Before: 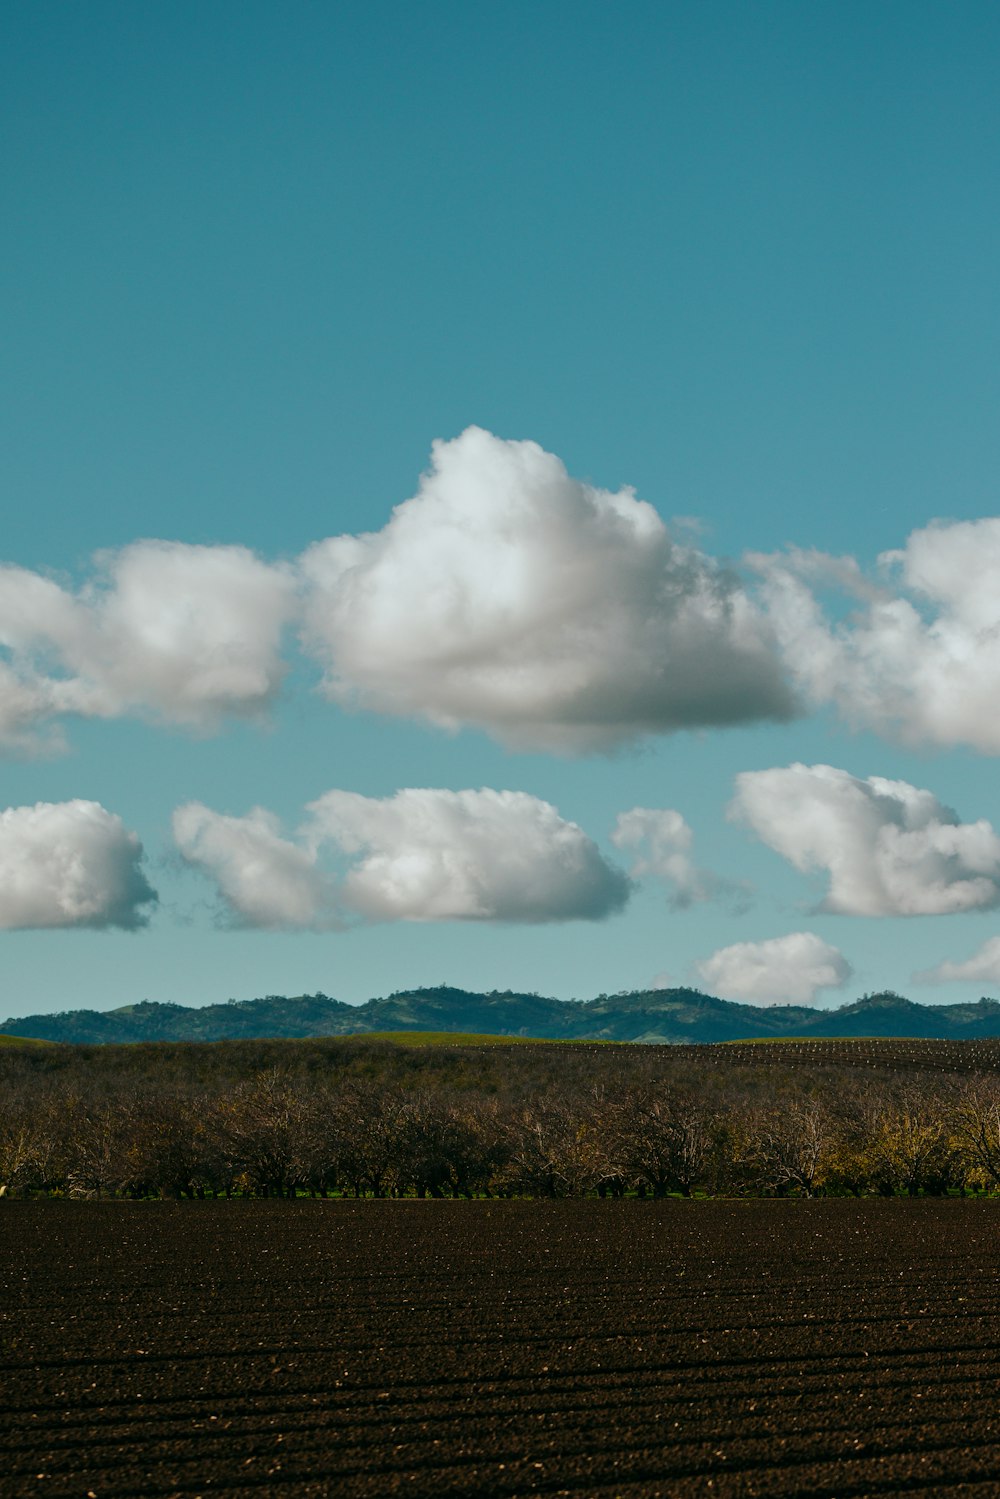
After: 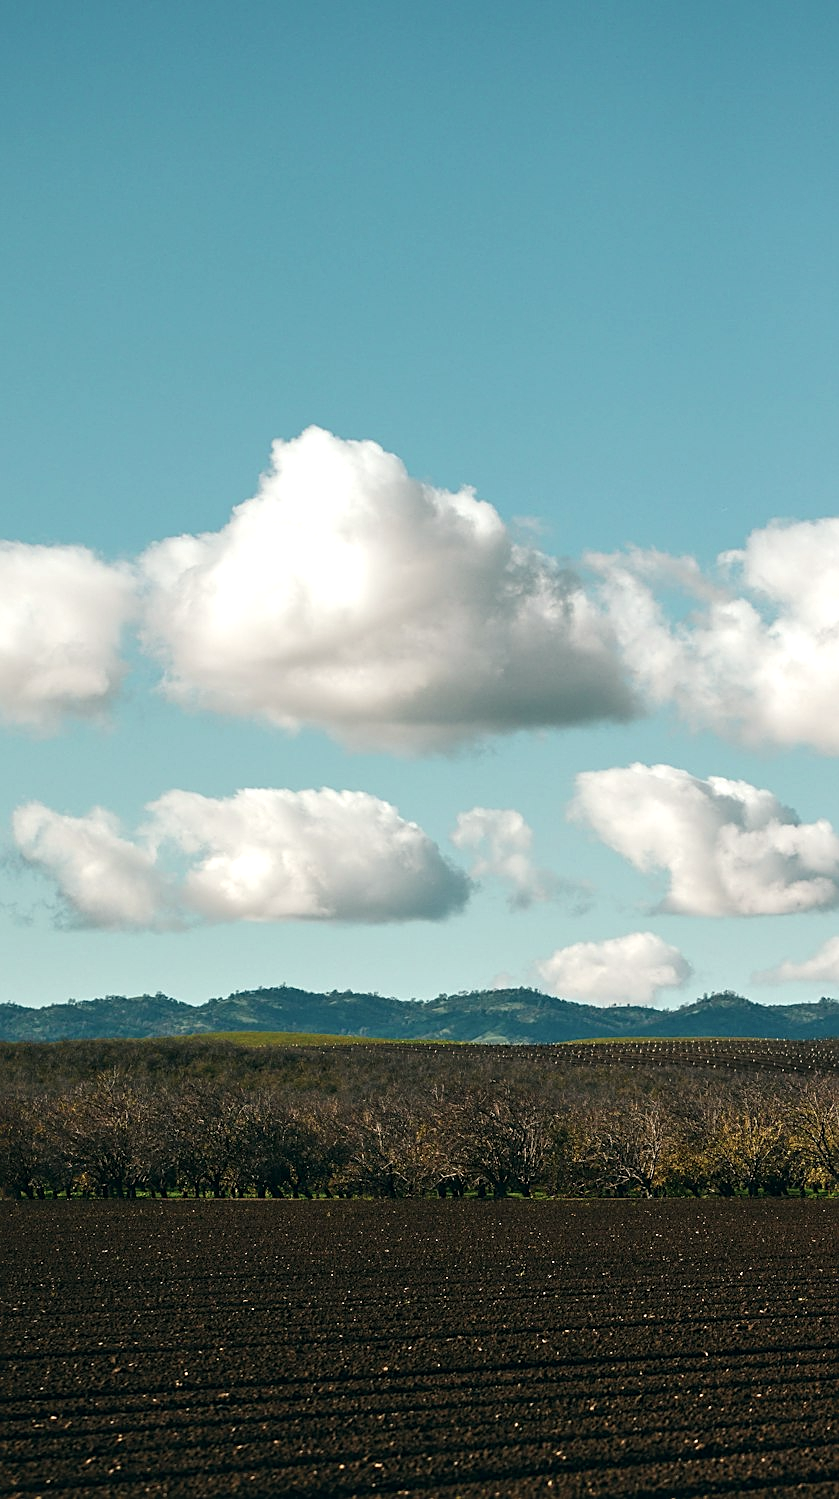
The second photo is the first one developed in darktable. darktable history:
crop: left 16.072%
color correction: highlights a* 2.81, highlights b* 5.02, shadows a* -1.63, shadows b* -4.87, saturation 0.814
sharpen: on, module defaults
exposure: black level correction 0, exposure 0.694 EV, compensate exposure bias true, compensate highlight preservation false
